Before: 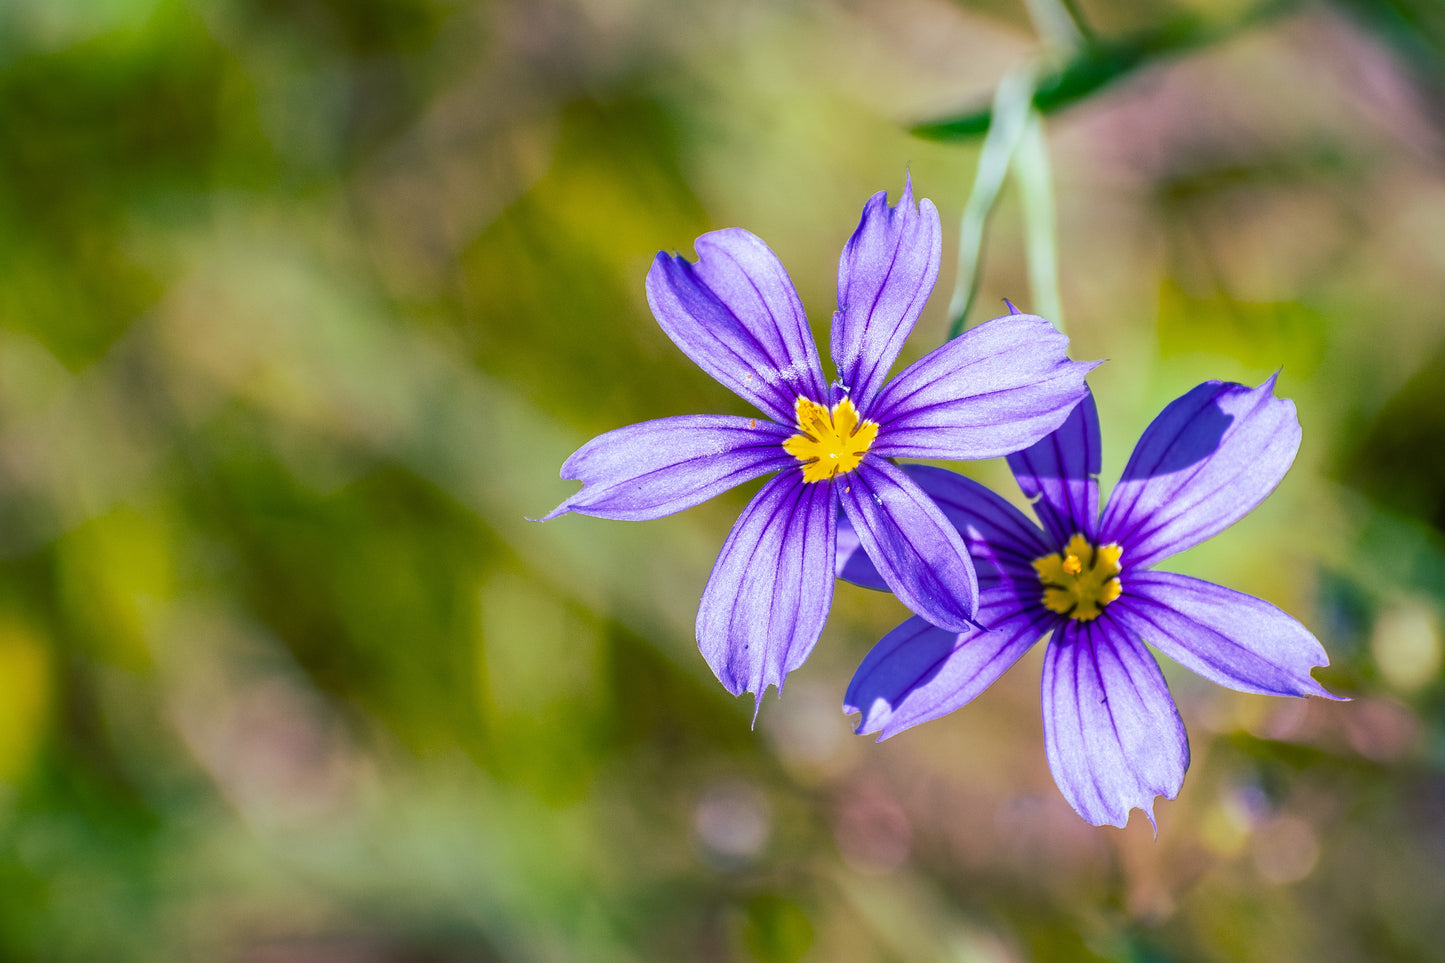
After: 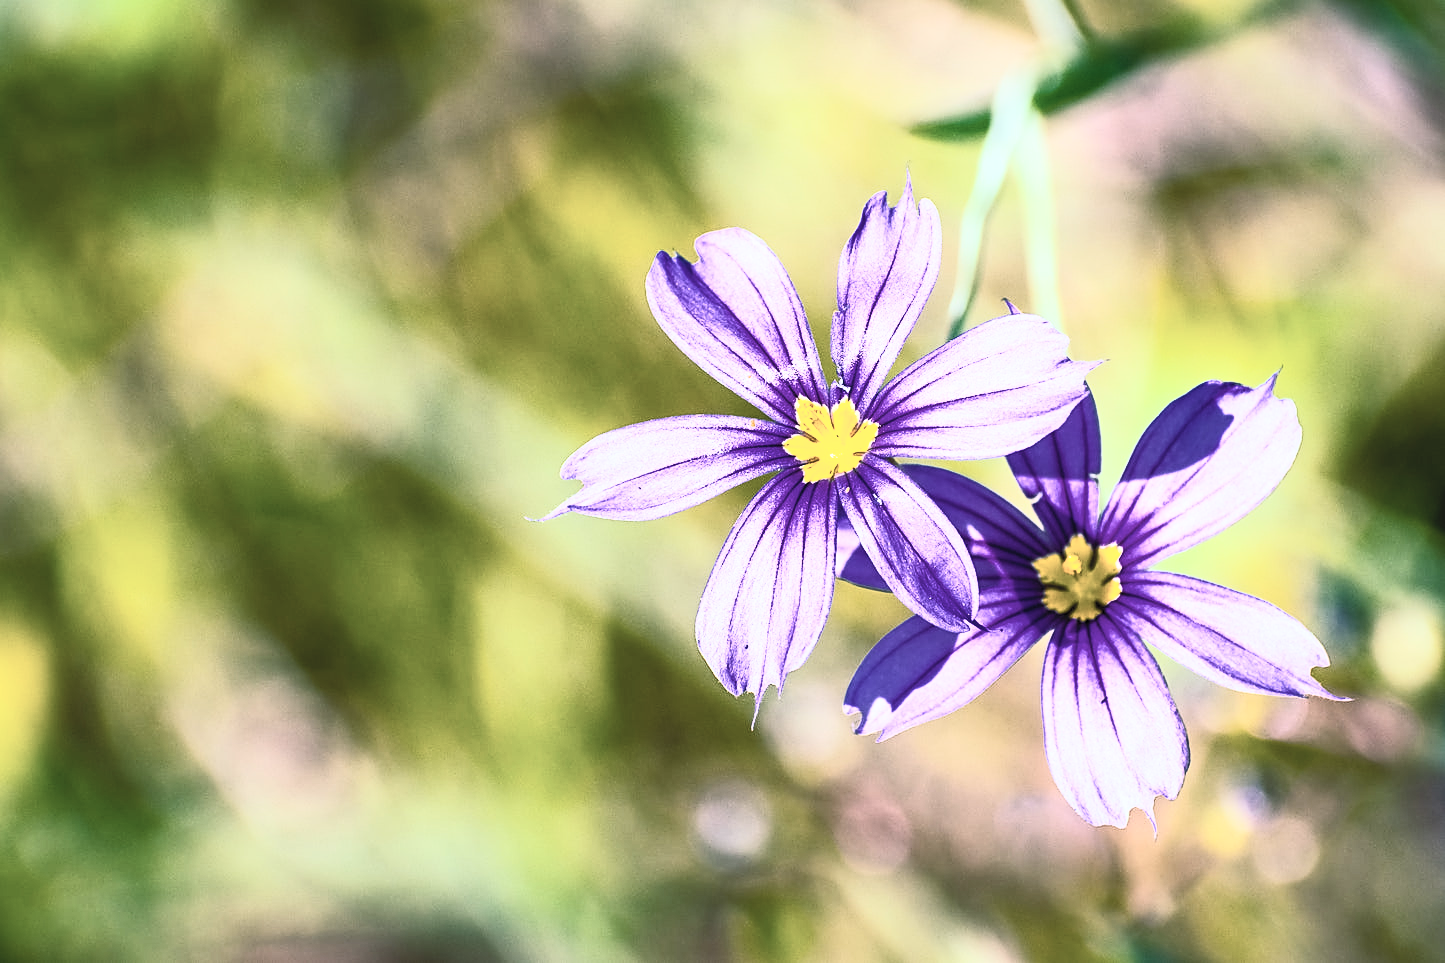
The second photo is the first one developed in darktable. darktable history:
color balance rgb: shadows lift › luminance -7.988%, shadows lift › chroma 2.168%, shadows lift › hue 163.98°, perceptual saturation grading › global saturation 19.978%, global vibrance 20%
contrast brightness saturation: contrast 0.571, brightness 0.576, saturation -0.327
sharpen: on, module defaults
